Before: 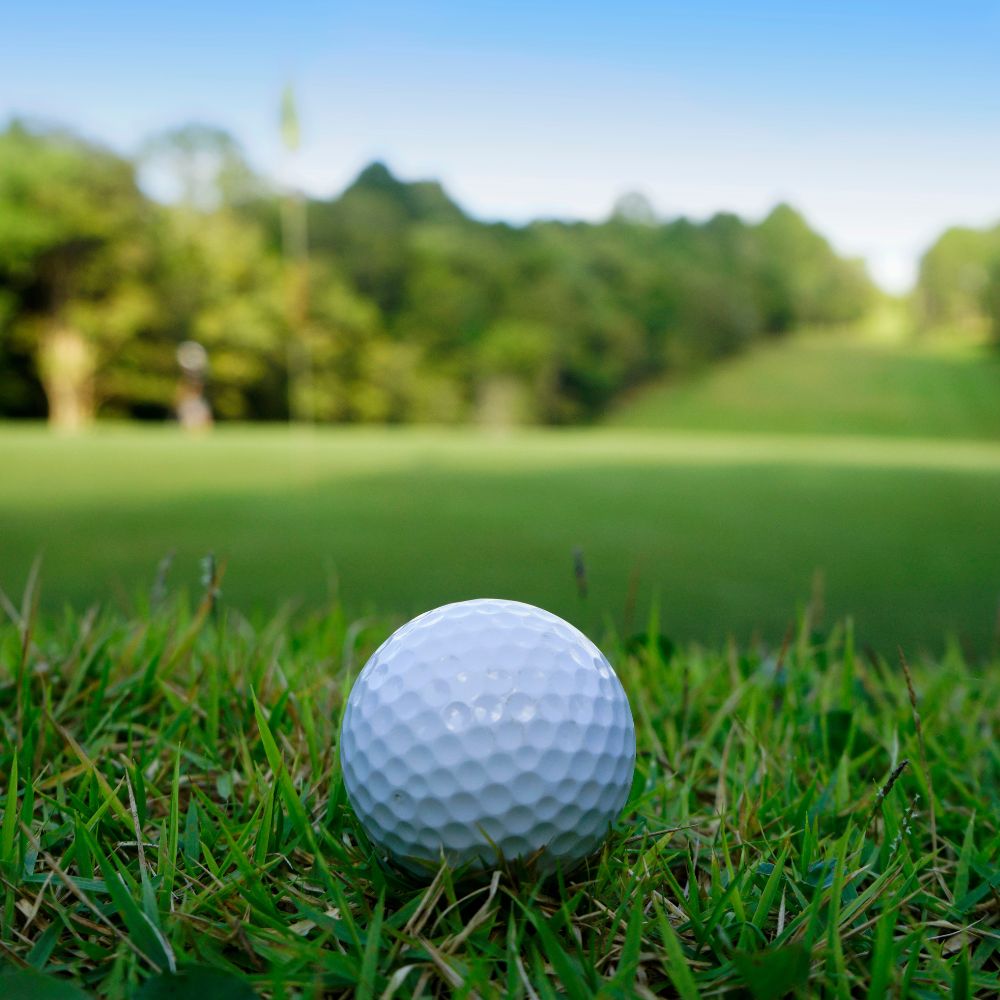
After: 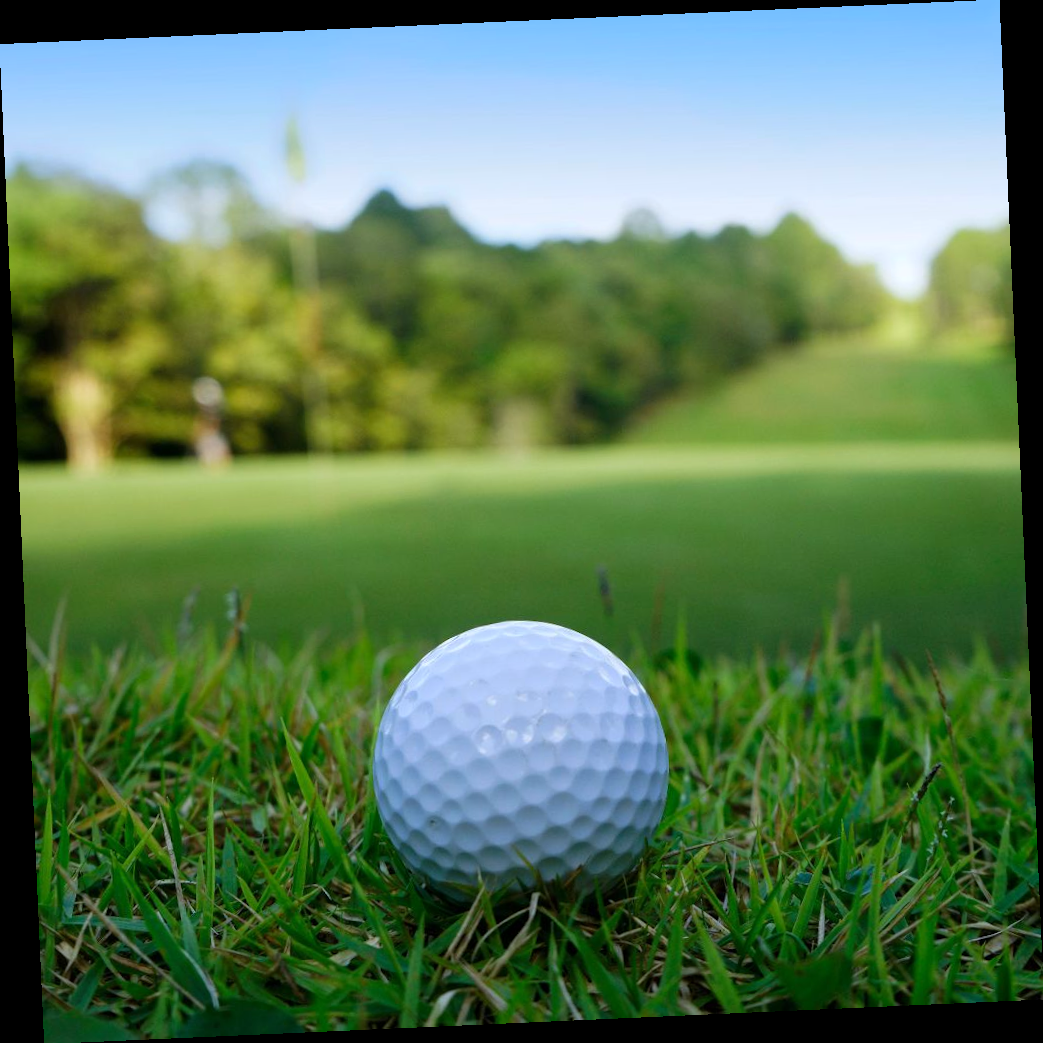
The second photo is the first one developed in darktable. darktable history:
rotate and perspective: rotation -2.56°, automatic cropping off
white balance: red 0.976, blue 1.04
